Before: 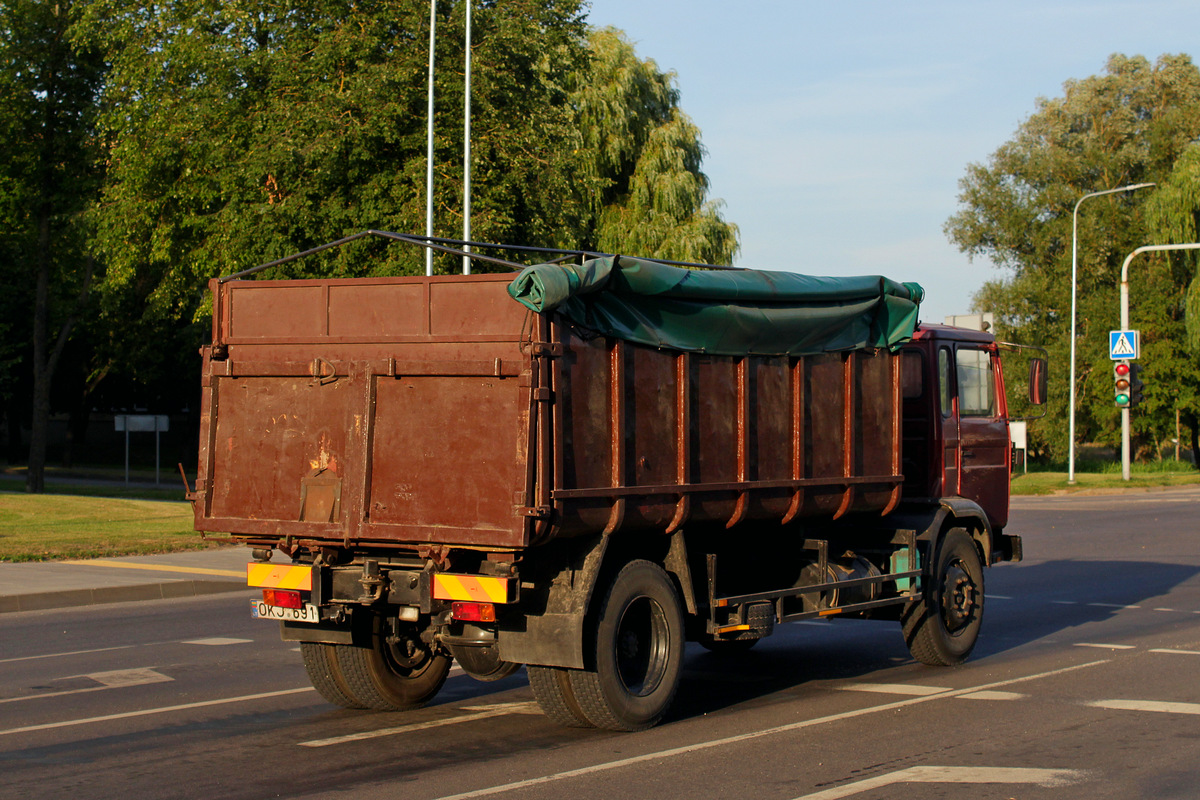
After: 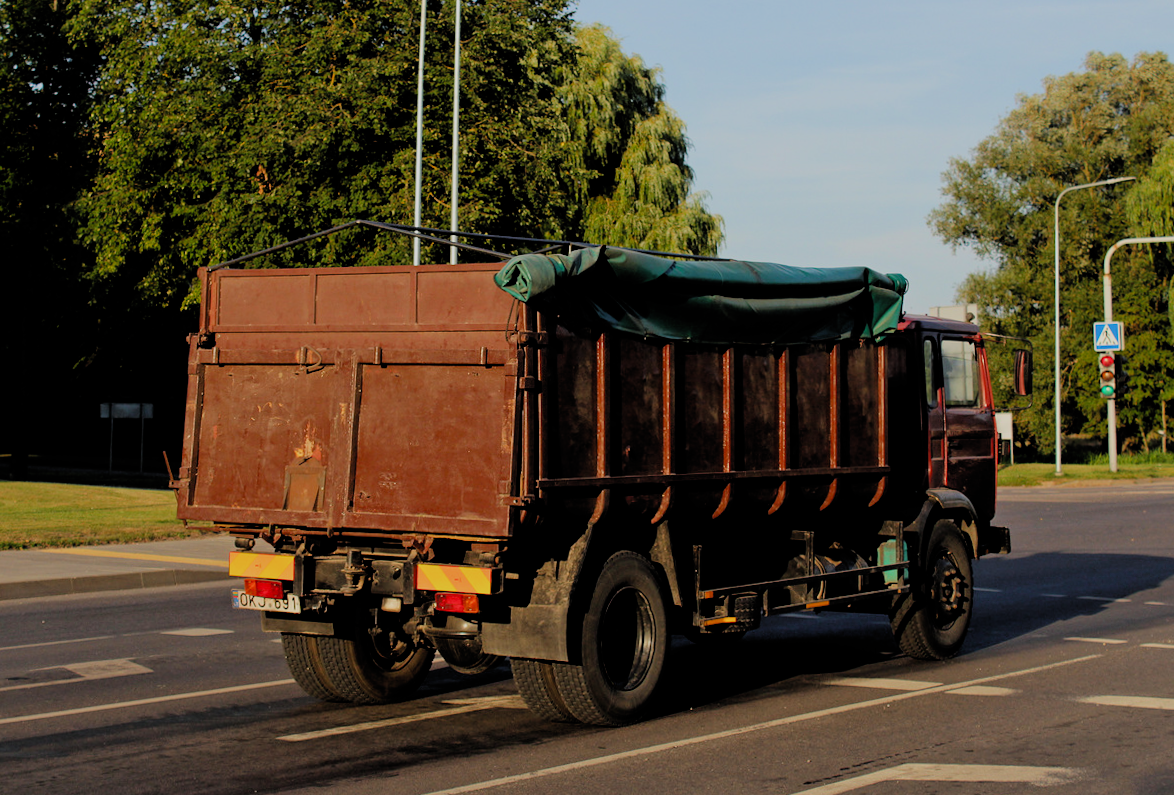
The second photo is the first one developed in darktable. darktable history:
filmic rgb: black relative exposure -4.58 EV, white relative exposure 4.8 EV, threshold 3 EV, hardness 2.36, latitude 36.07%, contrast 1.048, highlights saturation mix 1.32%, shadows ↔ highlights balance 1.25%, color science v4 (2020), enable highlight reconstruction true
rgb levels: preserve colors max RGB
rotate and perspective: rotation 0.226°, lens shift (vertical) -0.042, crop left 0.023, crop right 0.982, crop top 0.006, crop bottom 0.994
